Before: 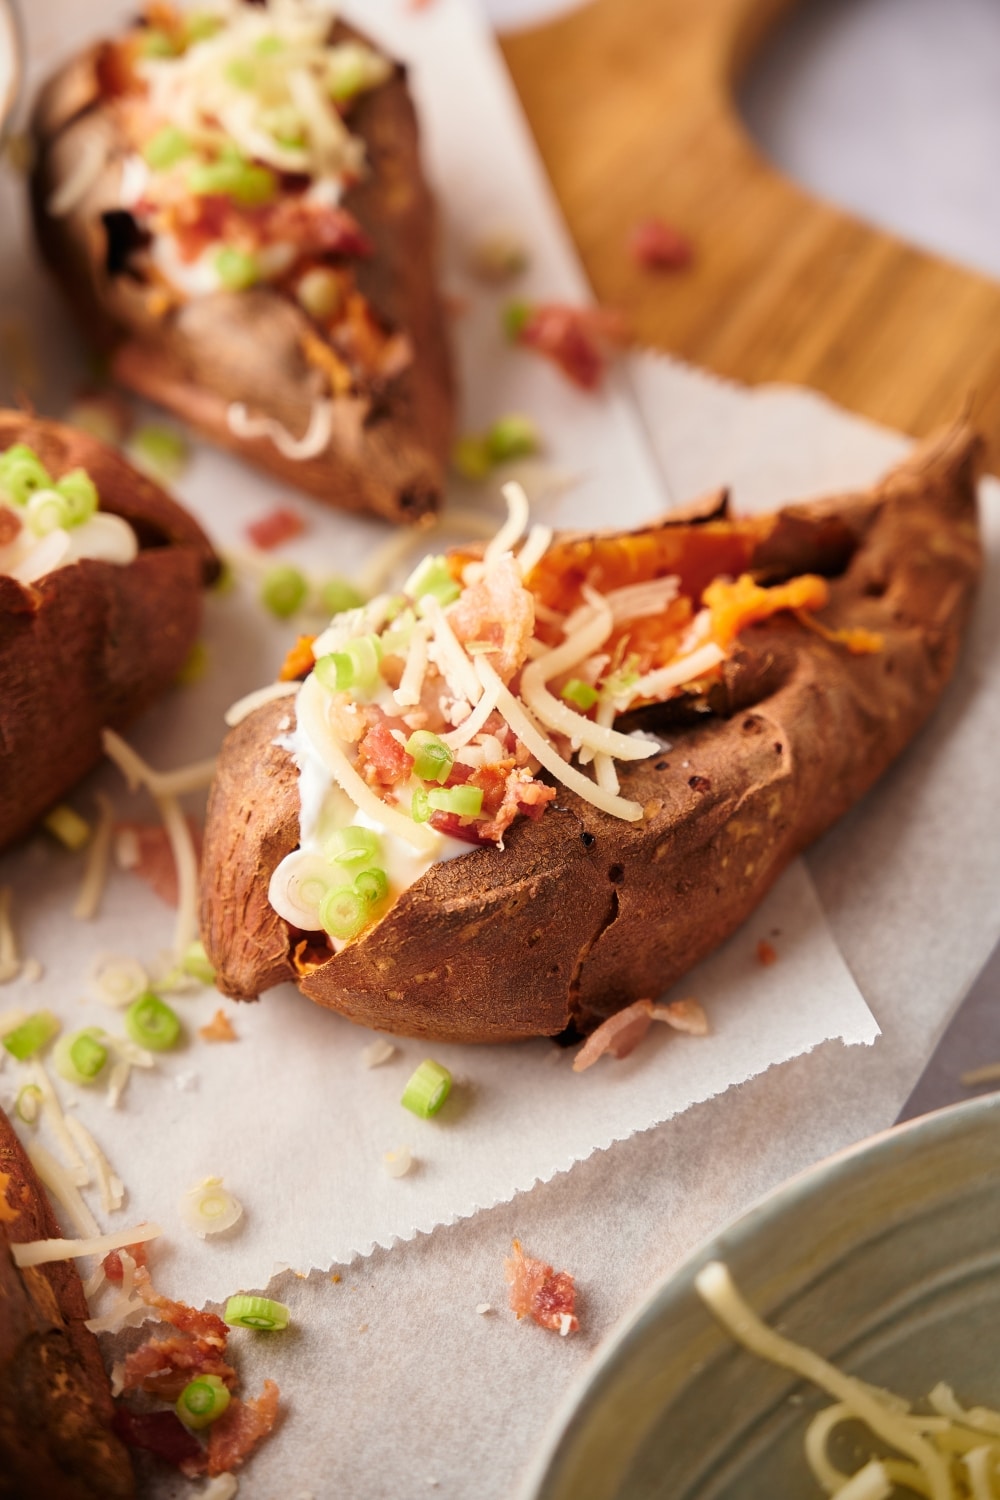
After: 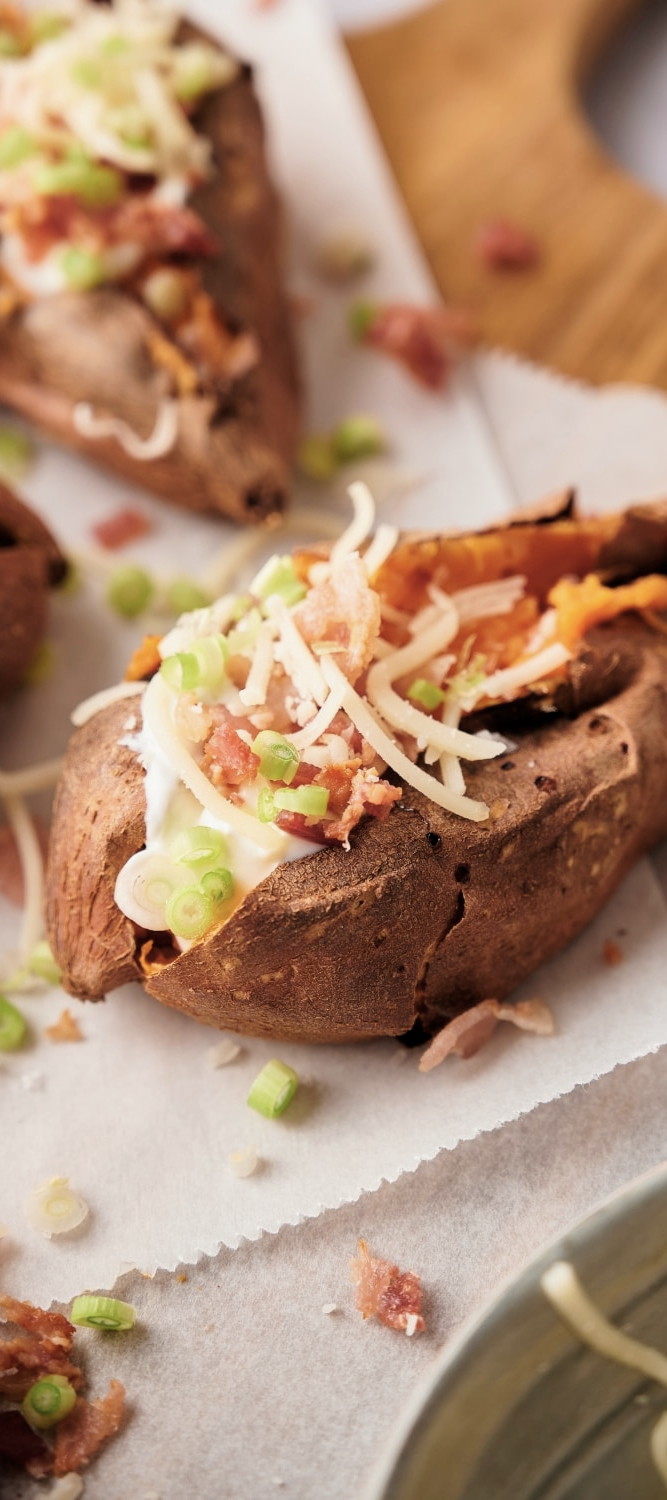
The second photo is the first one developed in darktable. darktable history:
filmic rgb: middle gray luminance 18.42%, black relative exposure -11.45 EV, white relative exposure 2.55 EV, threshold 6 EV, target black luminance 0%, hardness 8.41, latitude 99%, contrast 1.084, shadows ↔ highlights balance 0.505%, add noise in highlights 0, preserve chrominance max RGB, color science v3 (2019), use custom middle-gray values true, iterations of high-quality reconstruction 0, contrast in highlights soft, enable highlight reconstruction true
color correction: saturation 0.8
crop and rotate: left 15.446%, right 17.836%
